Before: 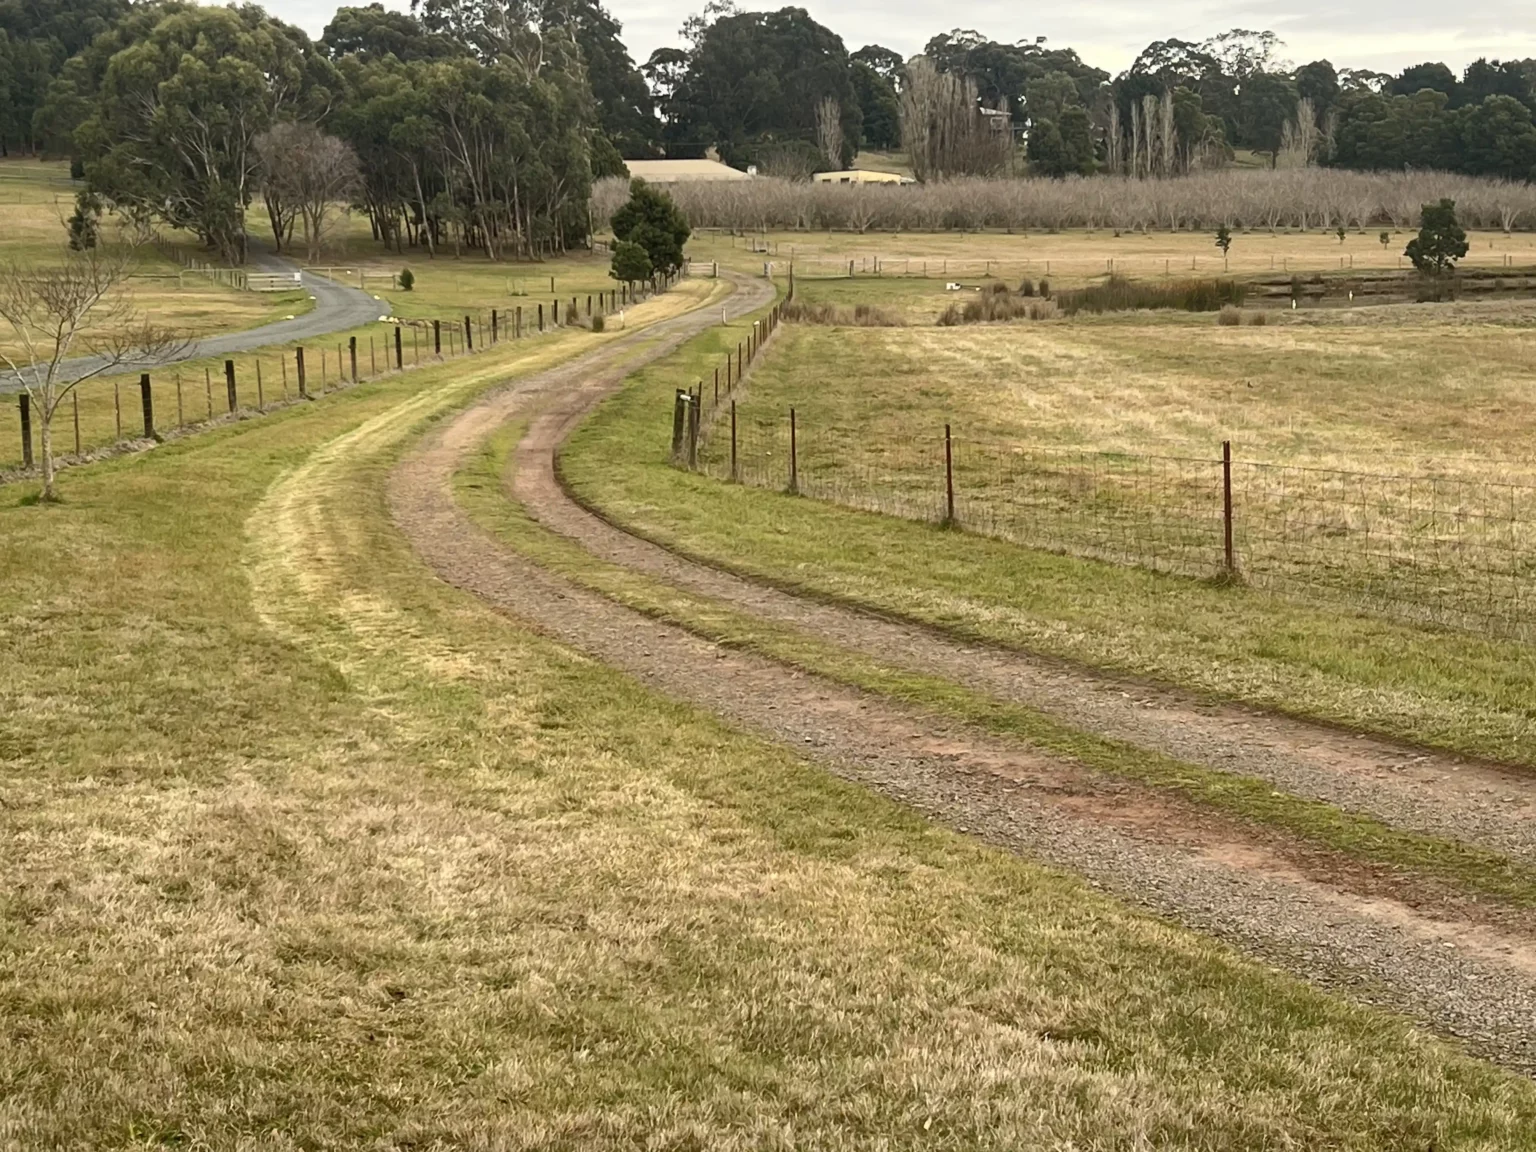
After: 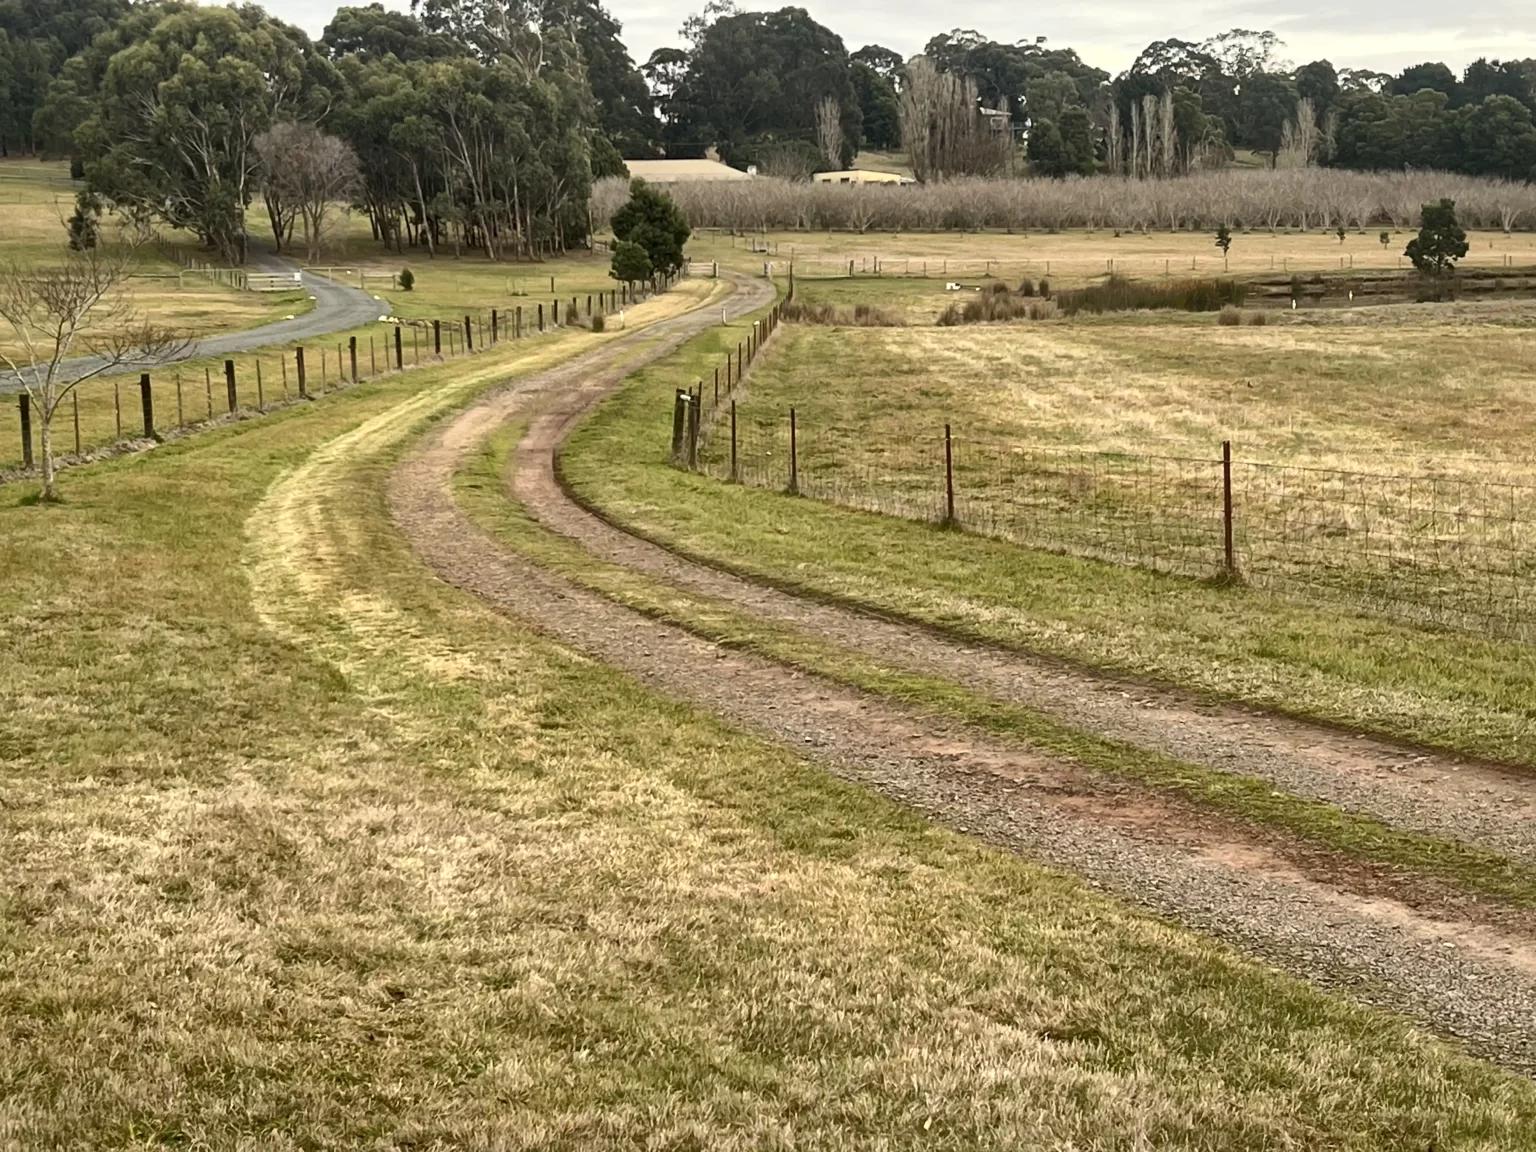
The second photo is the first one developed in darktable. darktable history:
exposure: black level correction 0, compensate exposure bias true, compensate highlight preservation false
local contrast: mode bilateral grid, contrast 20, coarseness 50, detail 140%, midtone range 0.2
